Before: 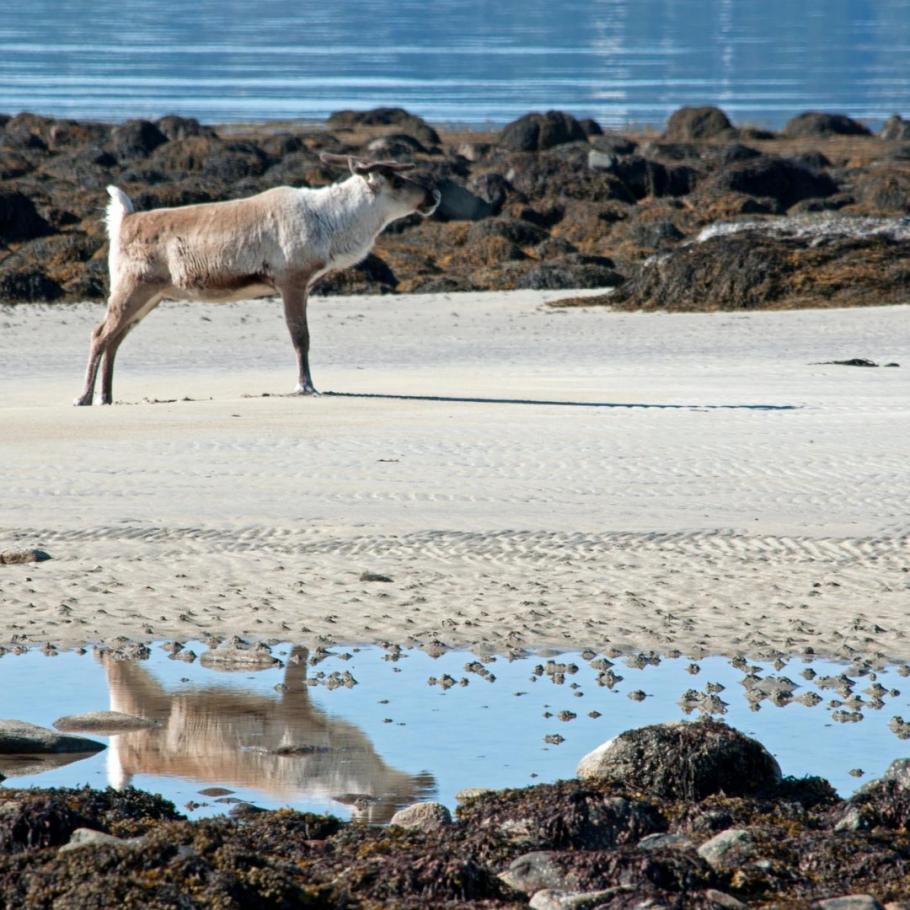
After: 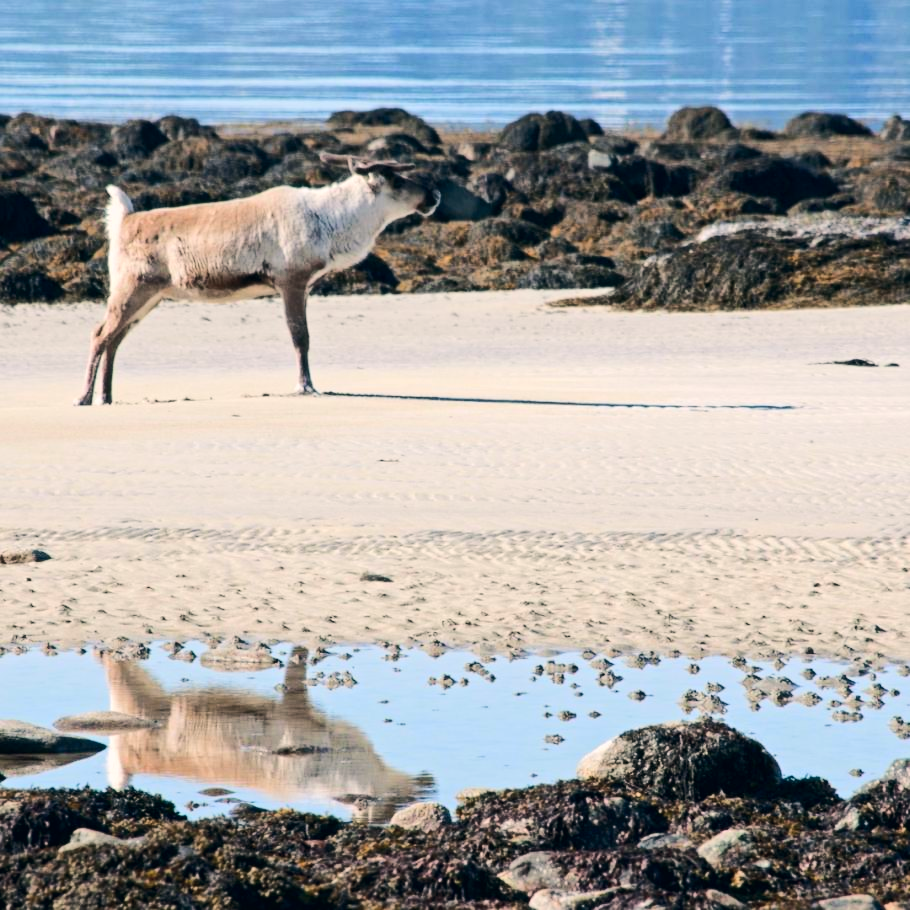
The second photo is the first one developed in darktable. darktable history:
rgb curve: curves: ch0 [(0, 0) (0.284, 0.292) (0.505, 0.644) (1, 1)]; ch1 [(0, 0) (0.284, 0.292) (0.505, 0.644) (1, 1)]; ch2 [(0, 0) (0.284, 0.292) (0.505, 0.644) (1, 1)], compensate middle gray true
color correction: highlights a* 5.38, highlights b* 5.3, shadows a* -4.26, shadows b* -5.11
white balance: emerald 1
